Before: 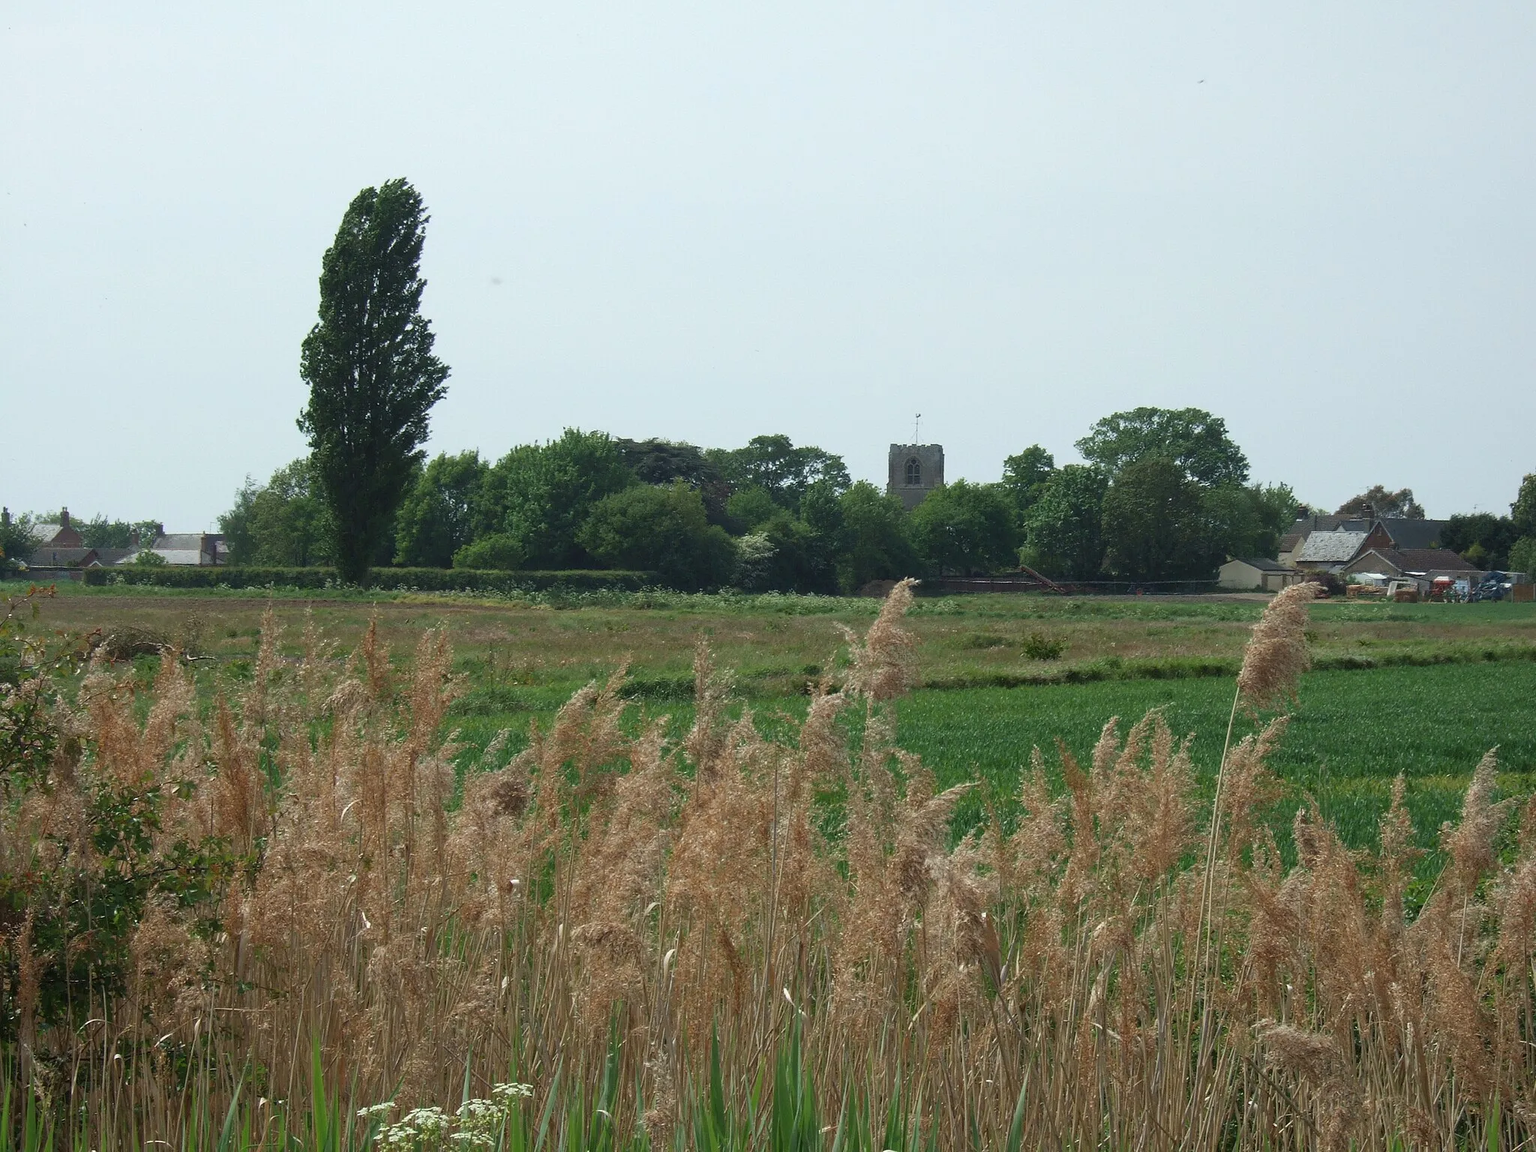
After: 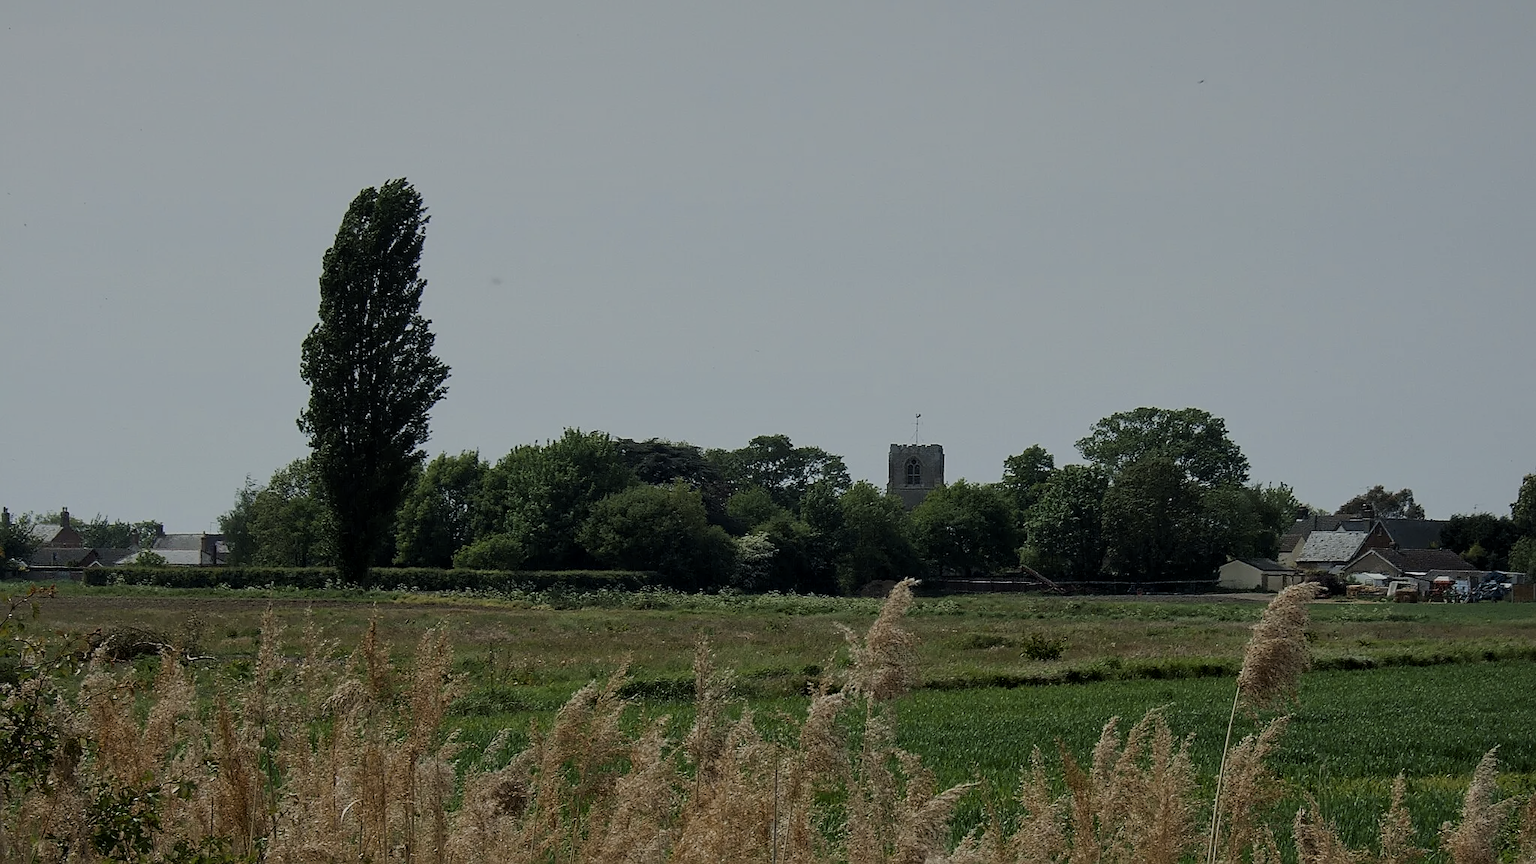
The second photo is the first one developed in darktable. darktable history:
crop: bottom 24.988%
color contrast: green-magenta contrast 0.8, blue-yellow contrast 1.1, unbound 0
graduated density: on, module defaults
sharpen: on, module defaults
filmic rgb: black relative exposure -7.65 EV, white relative exposure 4.56 EV, hardness 3.61
exposure: black level correction 0, exposure -0.721 EV, compensate highlight preservation false
local contrast: mode bilateral grid, contrast 20, coarseness 50, detail 120%, midtone range 0.2
